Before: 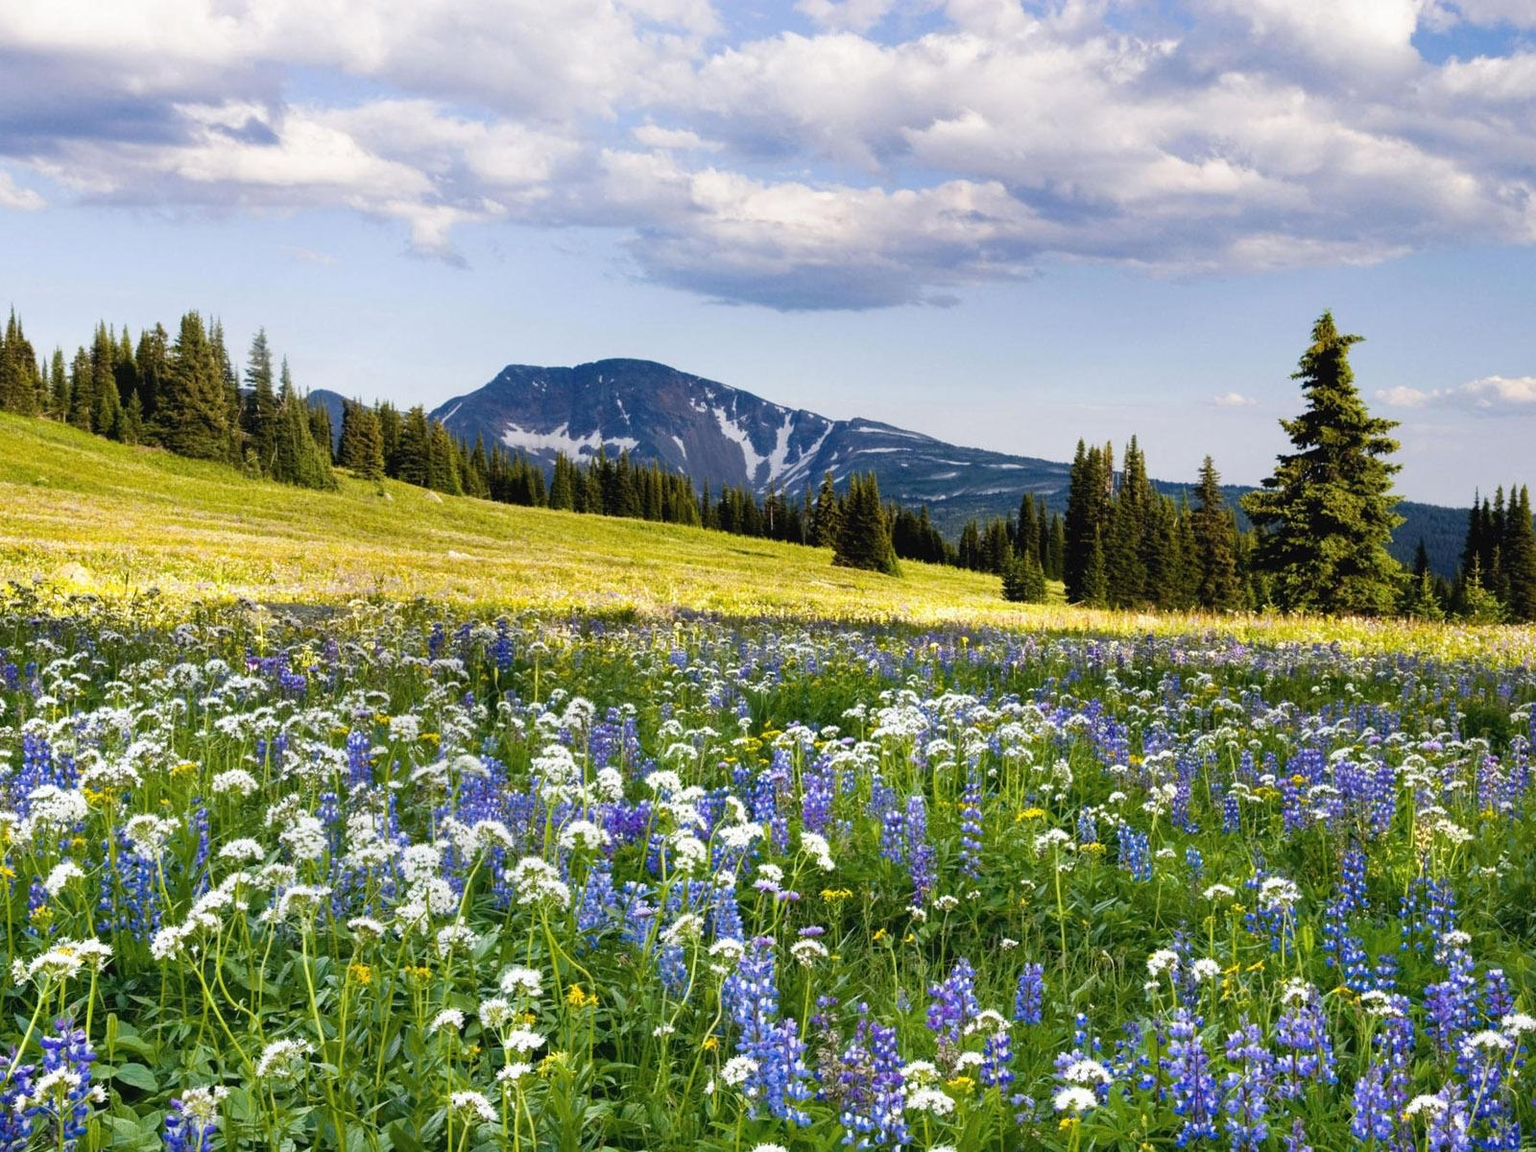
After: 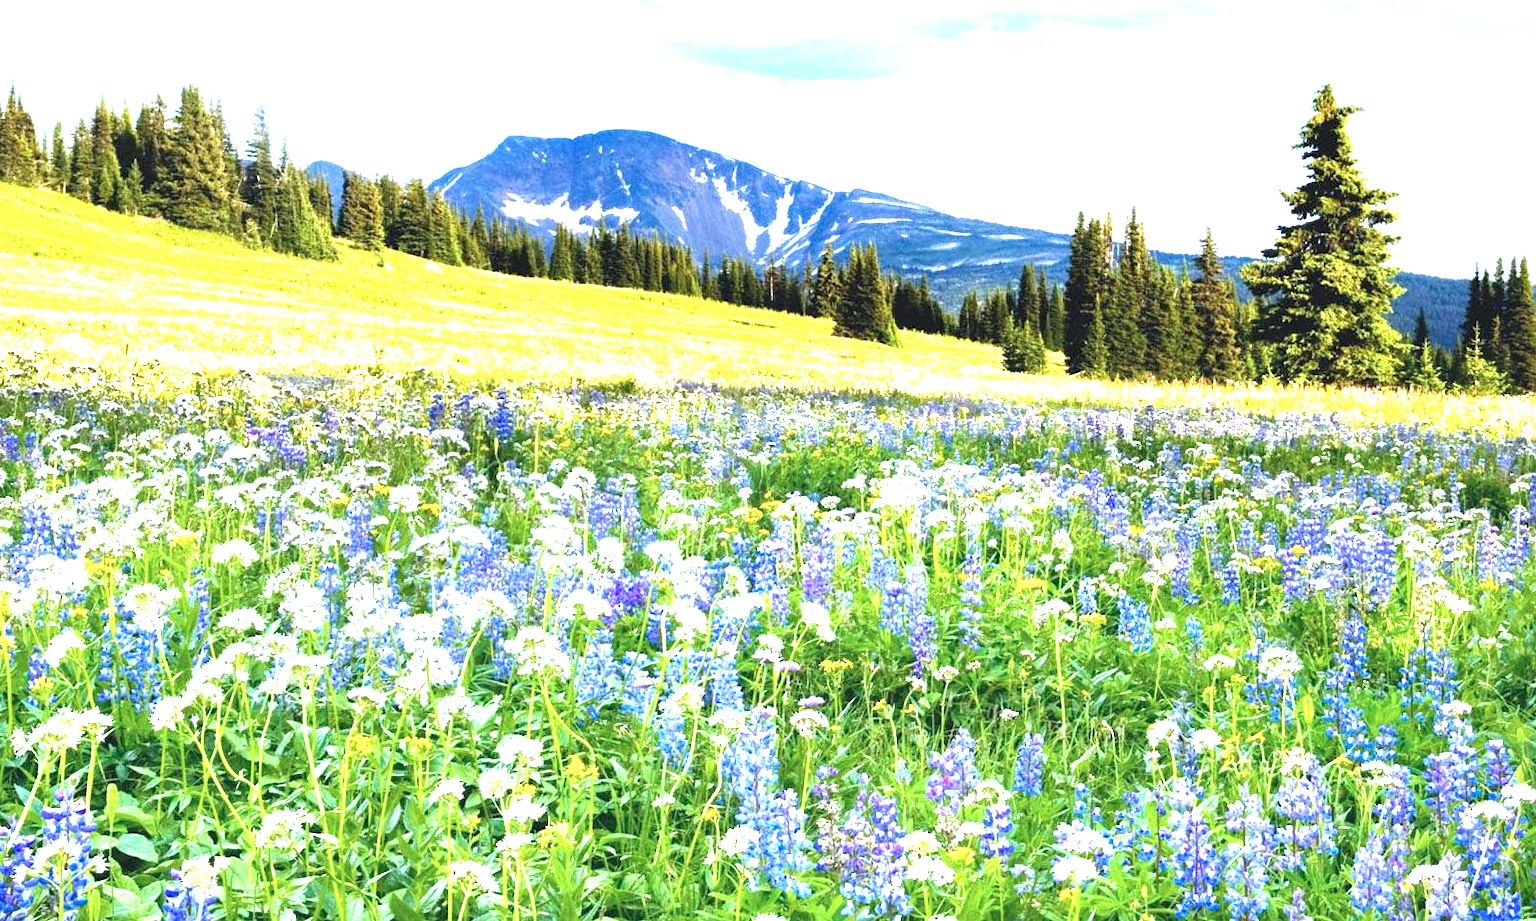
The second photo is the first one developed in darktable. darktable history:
crop and rotate: top 19.998%
exposure: exposure 2 EV, compensate exposure bias true, compensate highlight preservation false
color calibration: illuminant custom, x 0.368, y 0.373, temperature 4330.32 K
